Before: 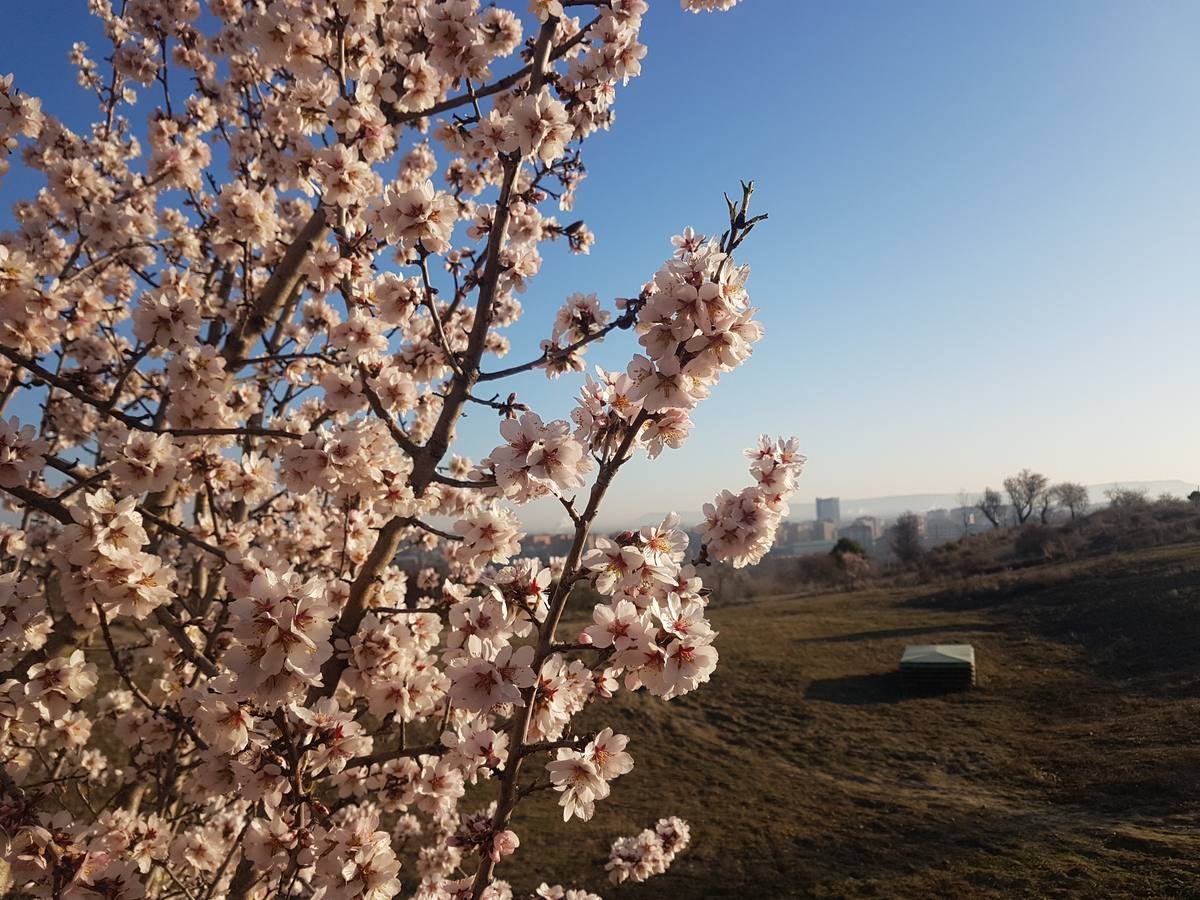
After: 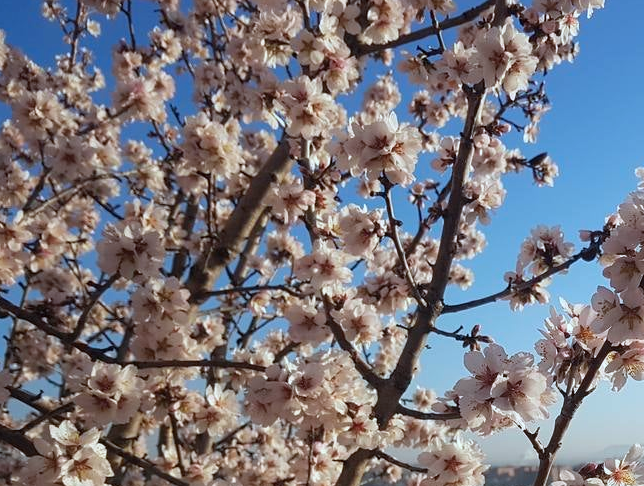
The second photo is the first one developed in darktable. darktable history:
color calibration: illuminant F (fluorescent), F source F9 (Cool White Deluxe 4150 K) – high CRI, x 0.375, y 0.373, temperature 4153.61 K
crop and rotate: left 3.051%, top 7.566%, right 43.223%, bottom 38.348%
